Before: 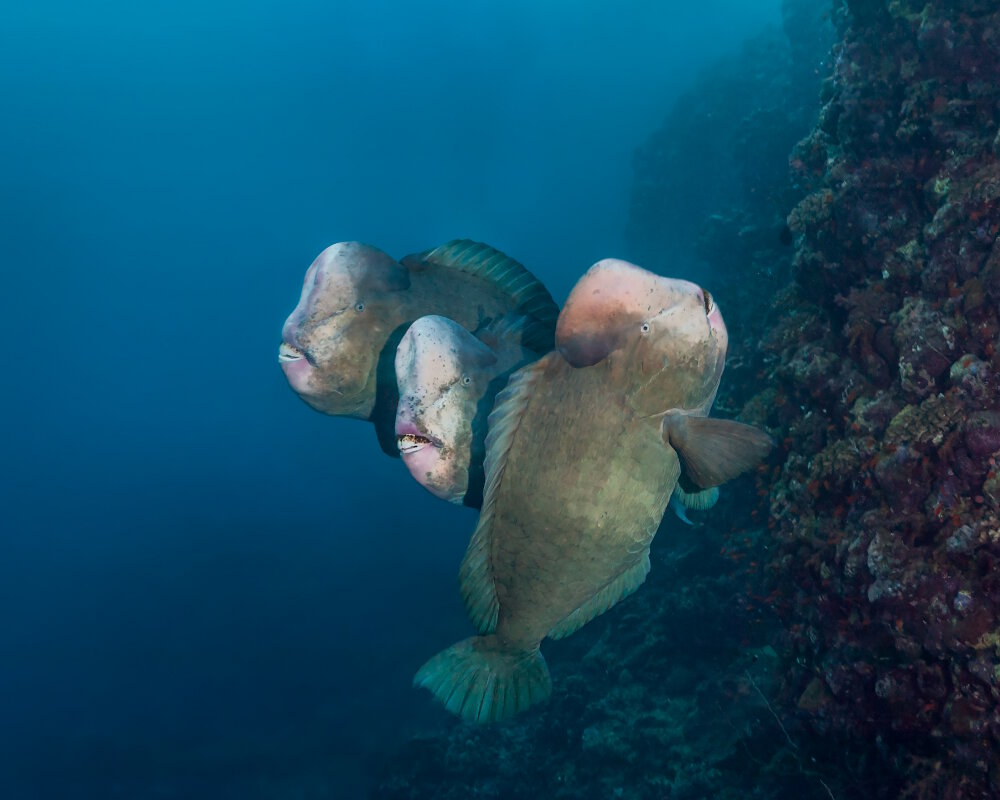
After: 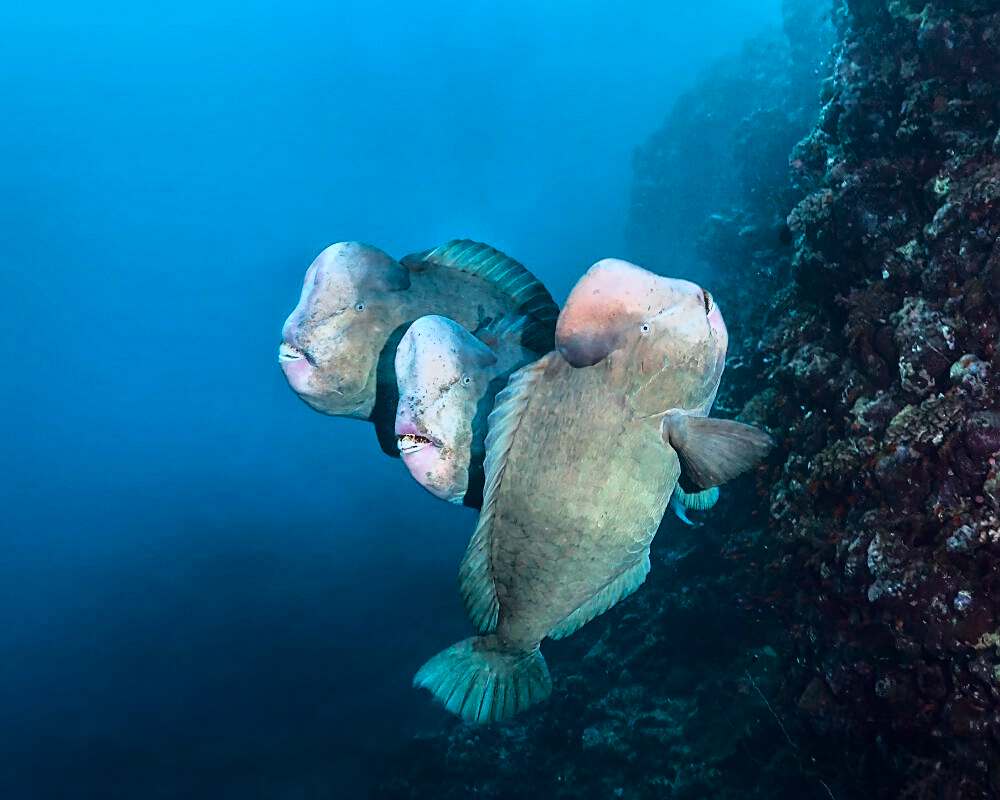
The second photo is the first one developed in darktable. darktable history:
tone equalizer: -8 EV 0.015 EV, -7 EV -0.017 EV, -6 EV 0.03 EV, -5 EV 0.031 EV, -4 EV 0.3 EV, -3 EV 0.67 EV, -2 EV 0.581 EV, -1 EV 0.171 EV, +0 EV 0.054 EV
color correction: highlights a* -4.06, highlights b* -11.05
sharpen: on, module defaults
base curve: curves: ch0 [(0, 0) (0.036, 0.025) (0.121, 0.166) (0.206, 0.329) (0.605, 0.79) (1, 1)]
